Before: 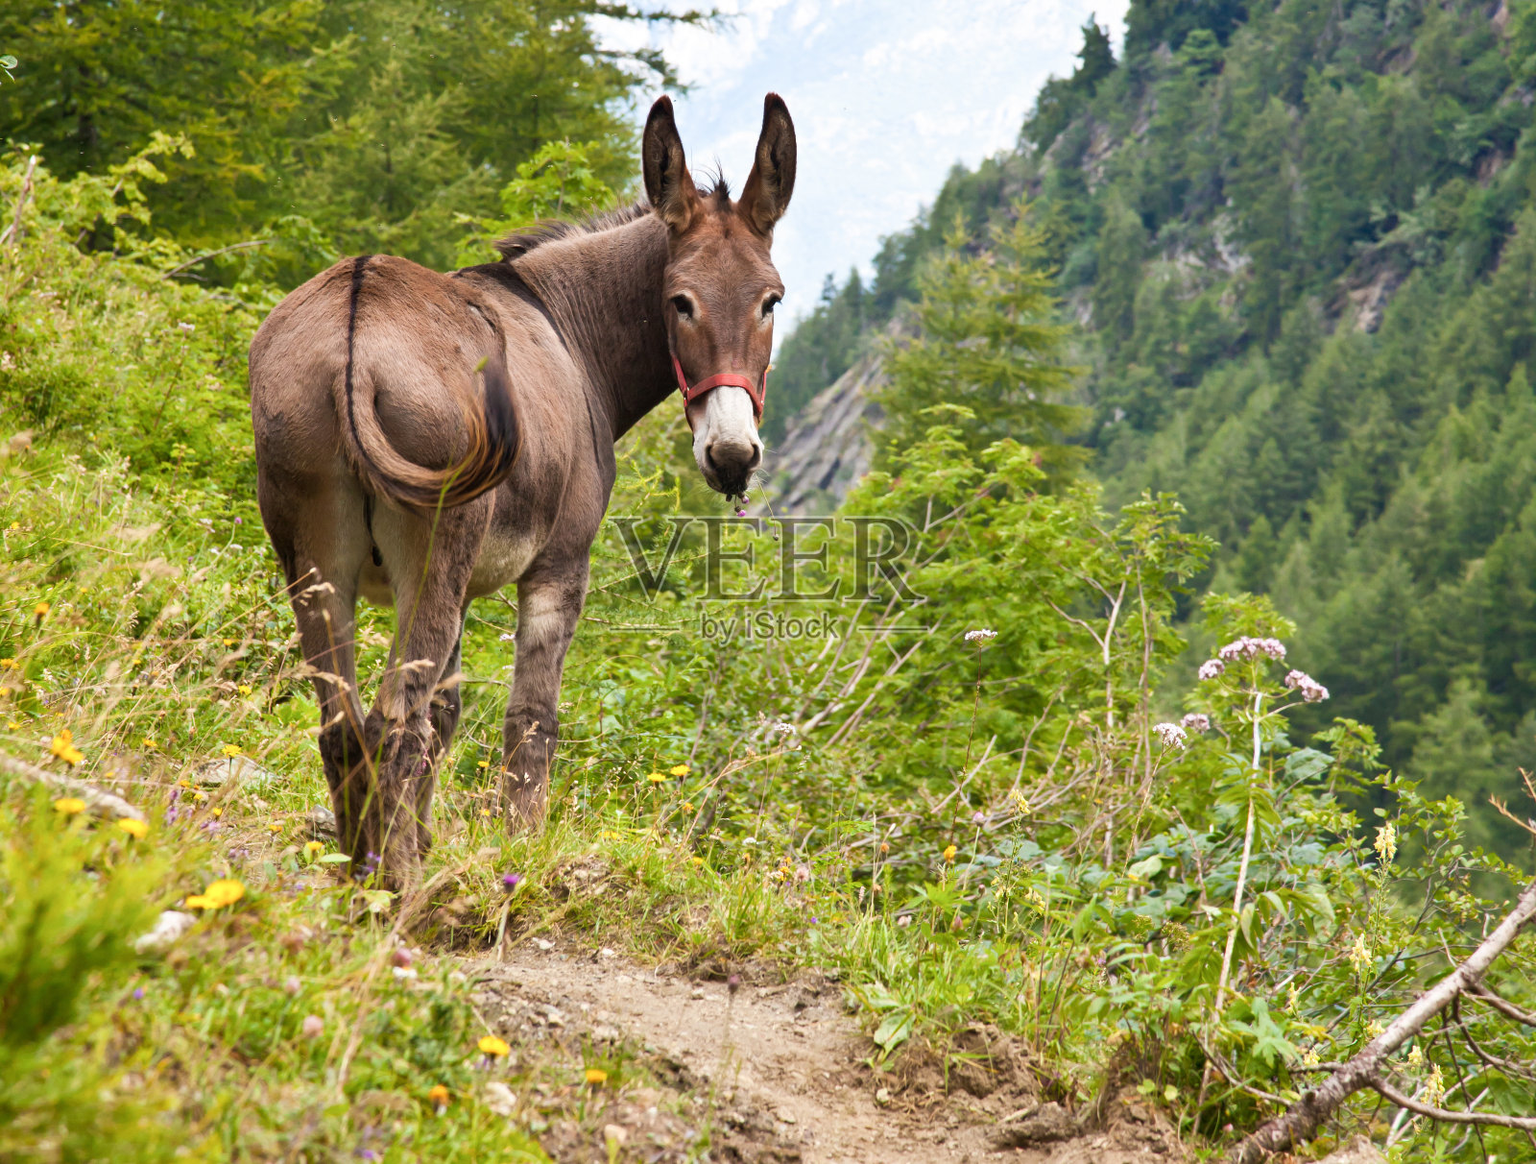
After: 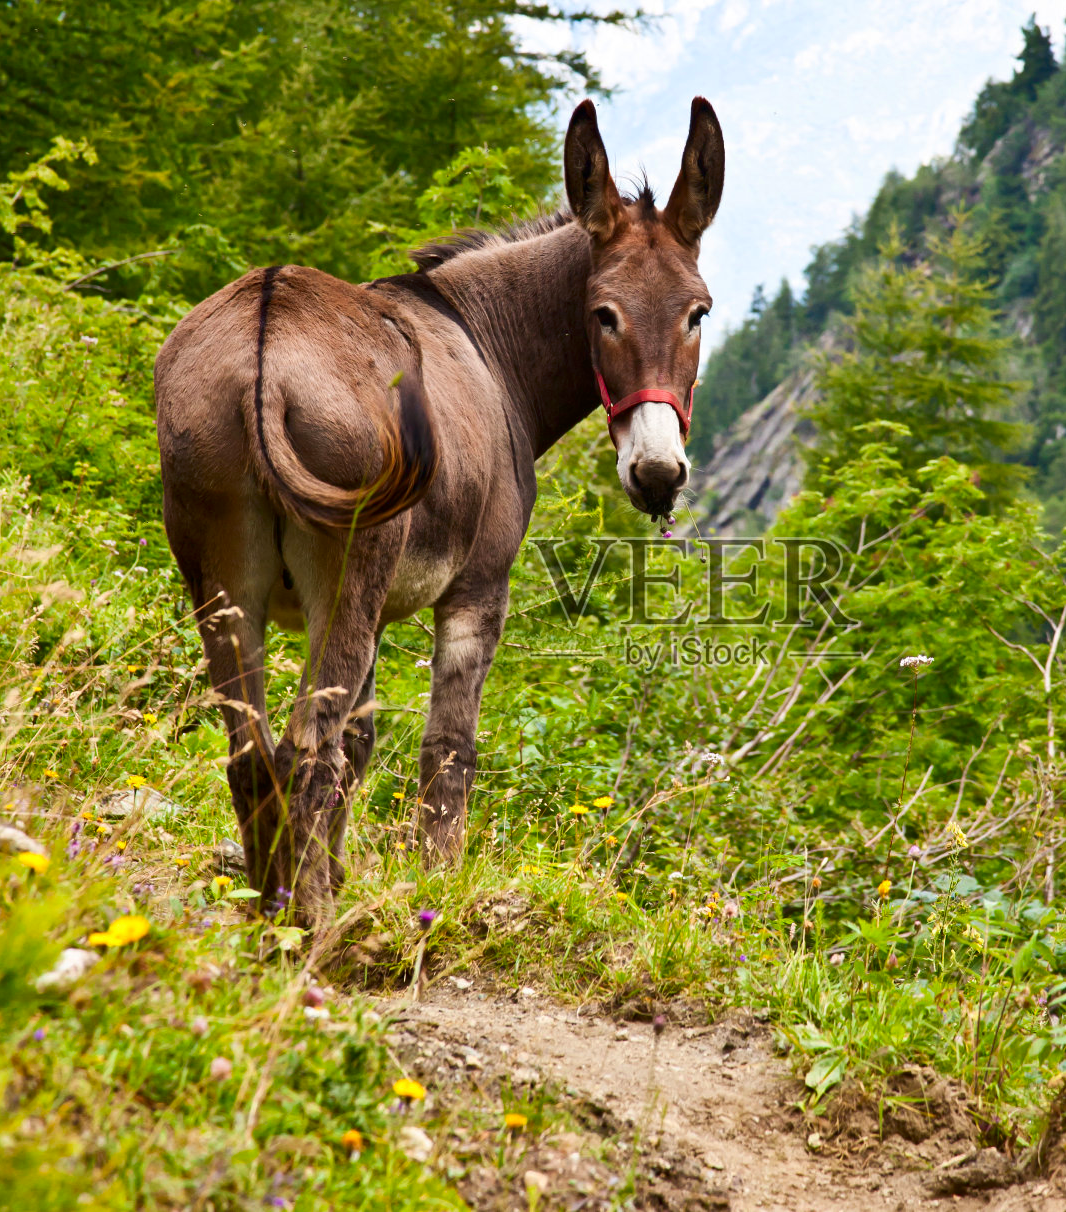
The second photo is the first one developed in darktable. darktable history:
crop and rotate: left 6.672%, right 26.702%
contrast brightness saturation: contrast 0.121, brightness -0.117, saturation 0.203
